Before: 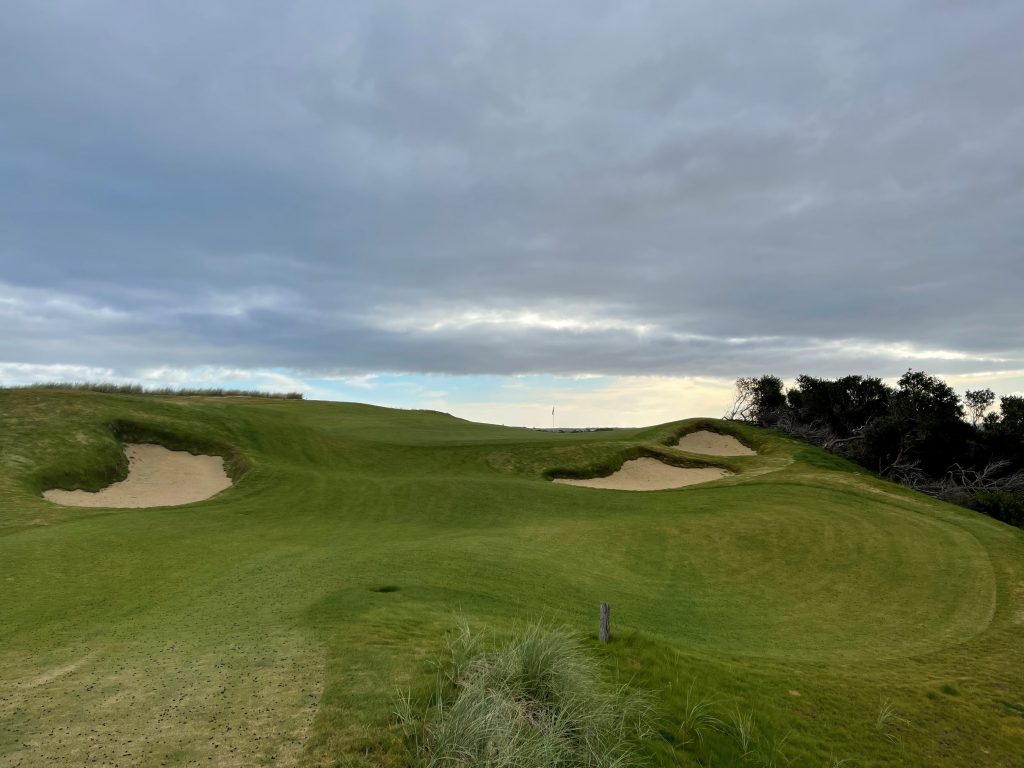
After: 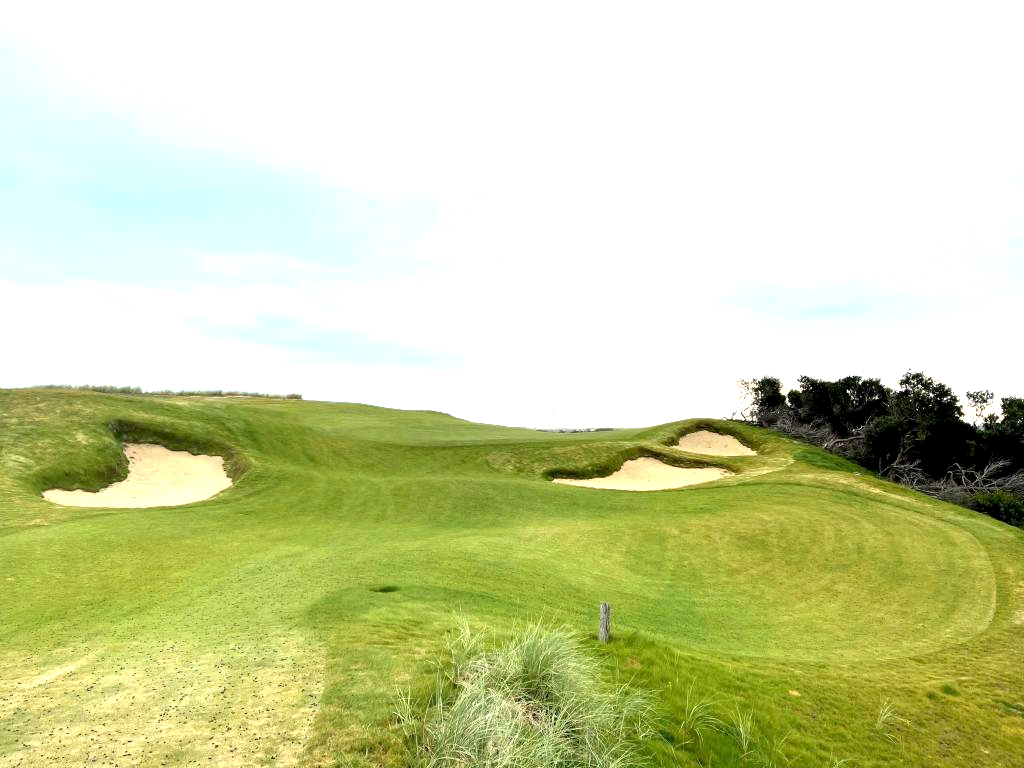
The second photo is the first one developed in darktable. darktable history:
exposure: black level correction 0.001, exposure 2 EV, compensate highlight preservation false
